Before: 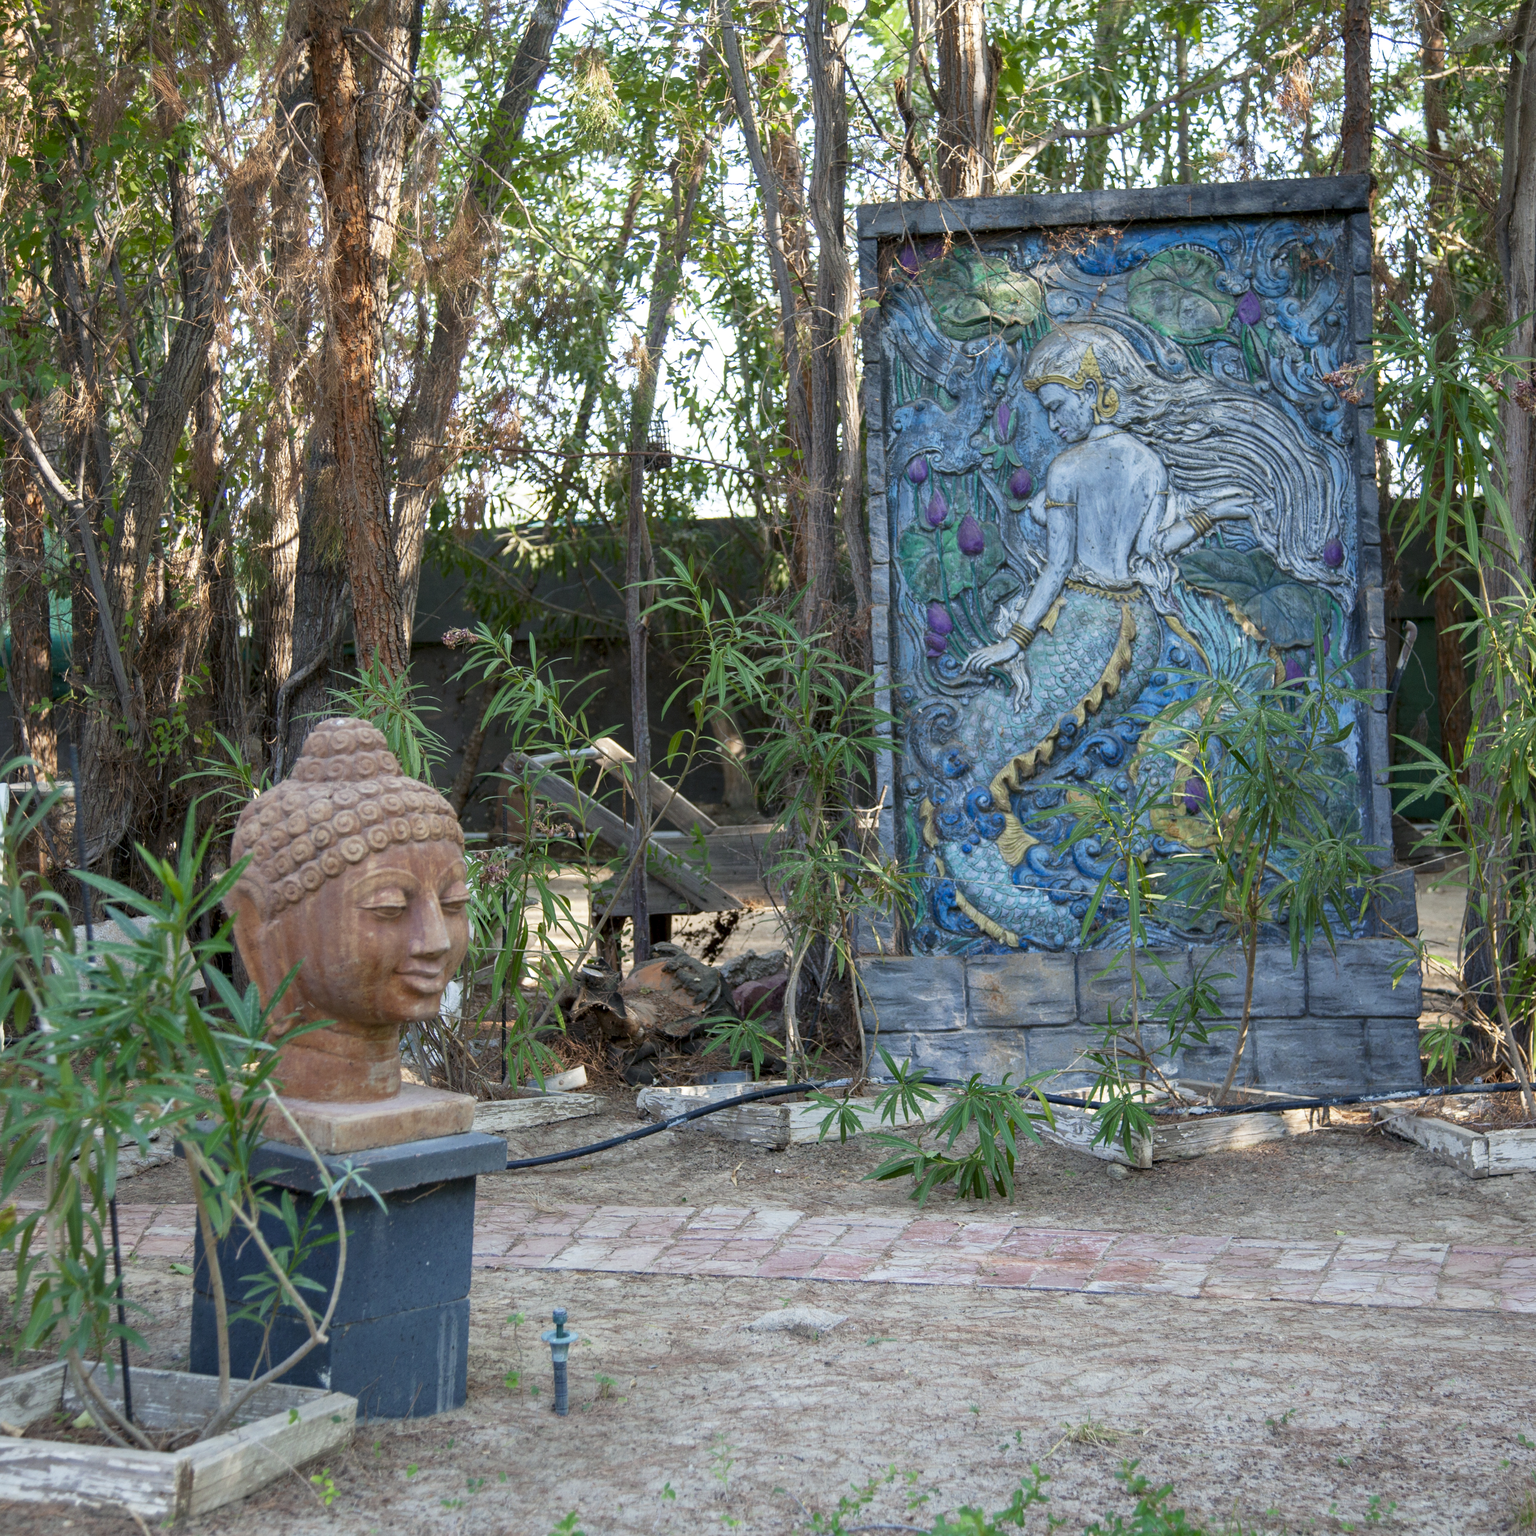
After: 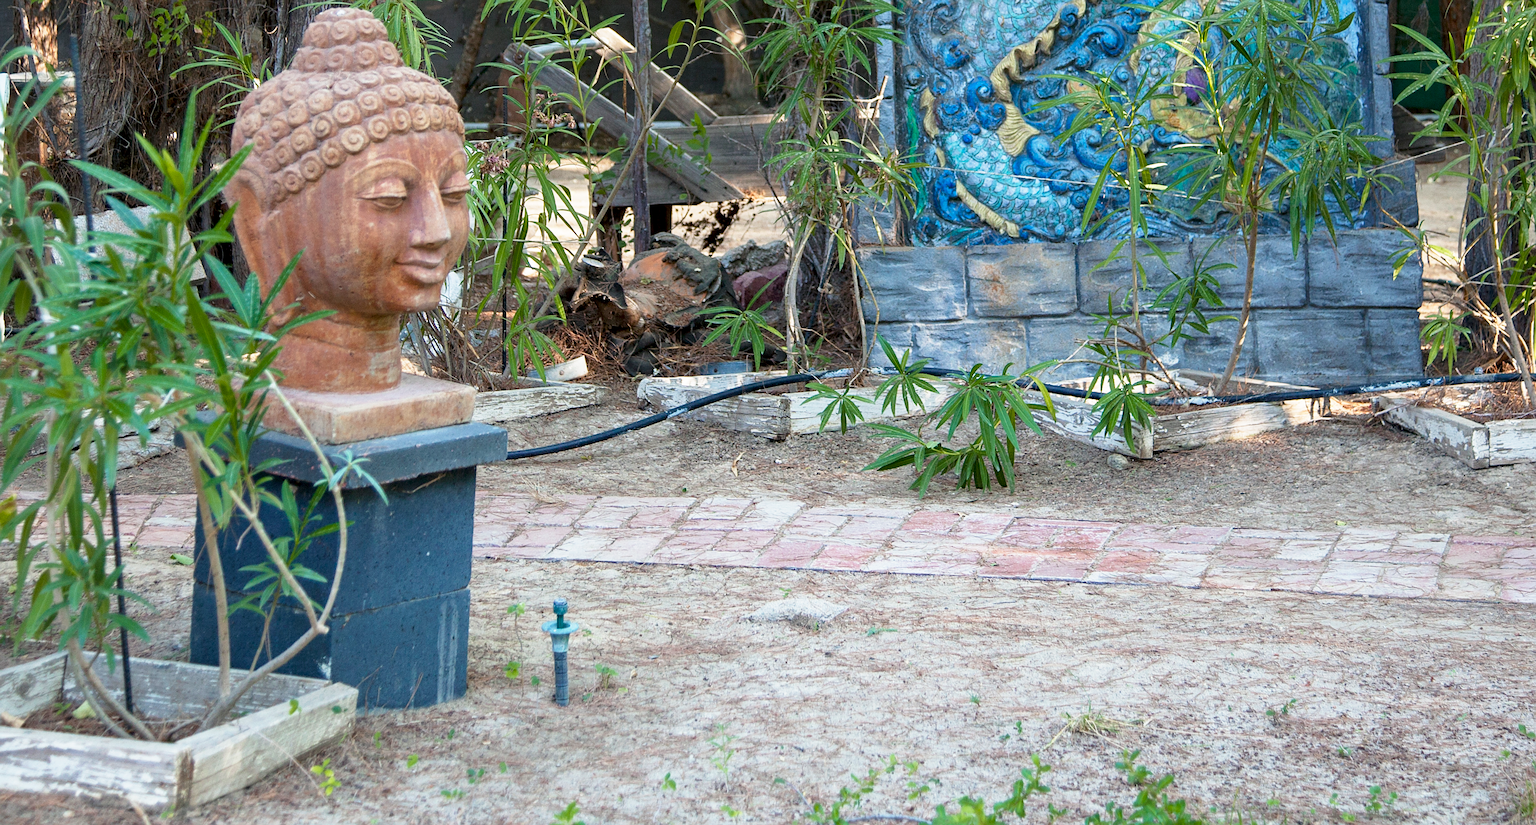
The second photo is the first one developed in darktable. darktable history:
sharpen: on, module defaults
crop and rotate: top 46.237%
base curve: curves: ch0 [(0, 0) (0.579, 0.807) (1, 1)], preserve colors none
color zones: curves: ch2 [(0, 0.5) (0.143, 0.5) (0.286, 0.489) (0.415, 0.421) (0.571, 0.5) (0.714, 0.5) (0.857, 0.5) (1, 0.5)]
